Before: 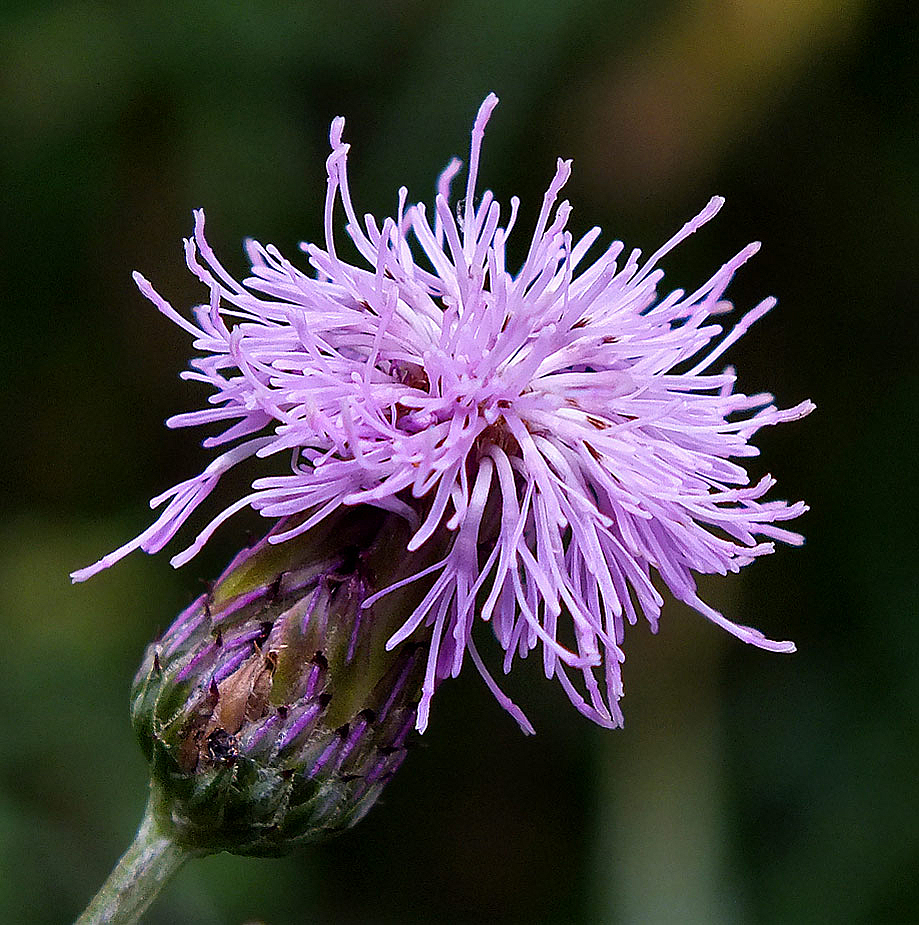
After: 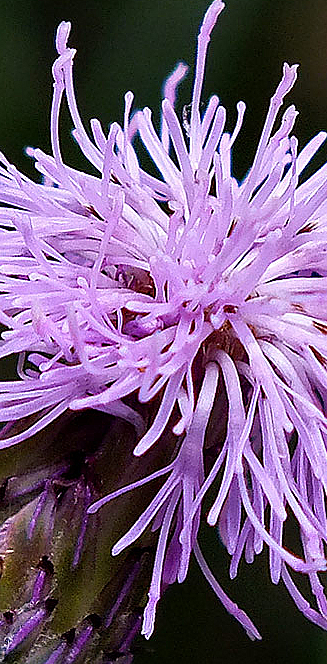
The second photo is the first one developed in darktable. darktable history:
crop and rotate: left 29.817%, top 10.343%, right 34.582%, bottom 17.801%
sharpen: radius 1.025
